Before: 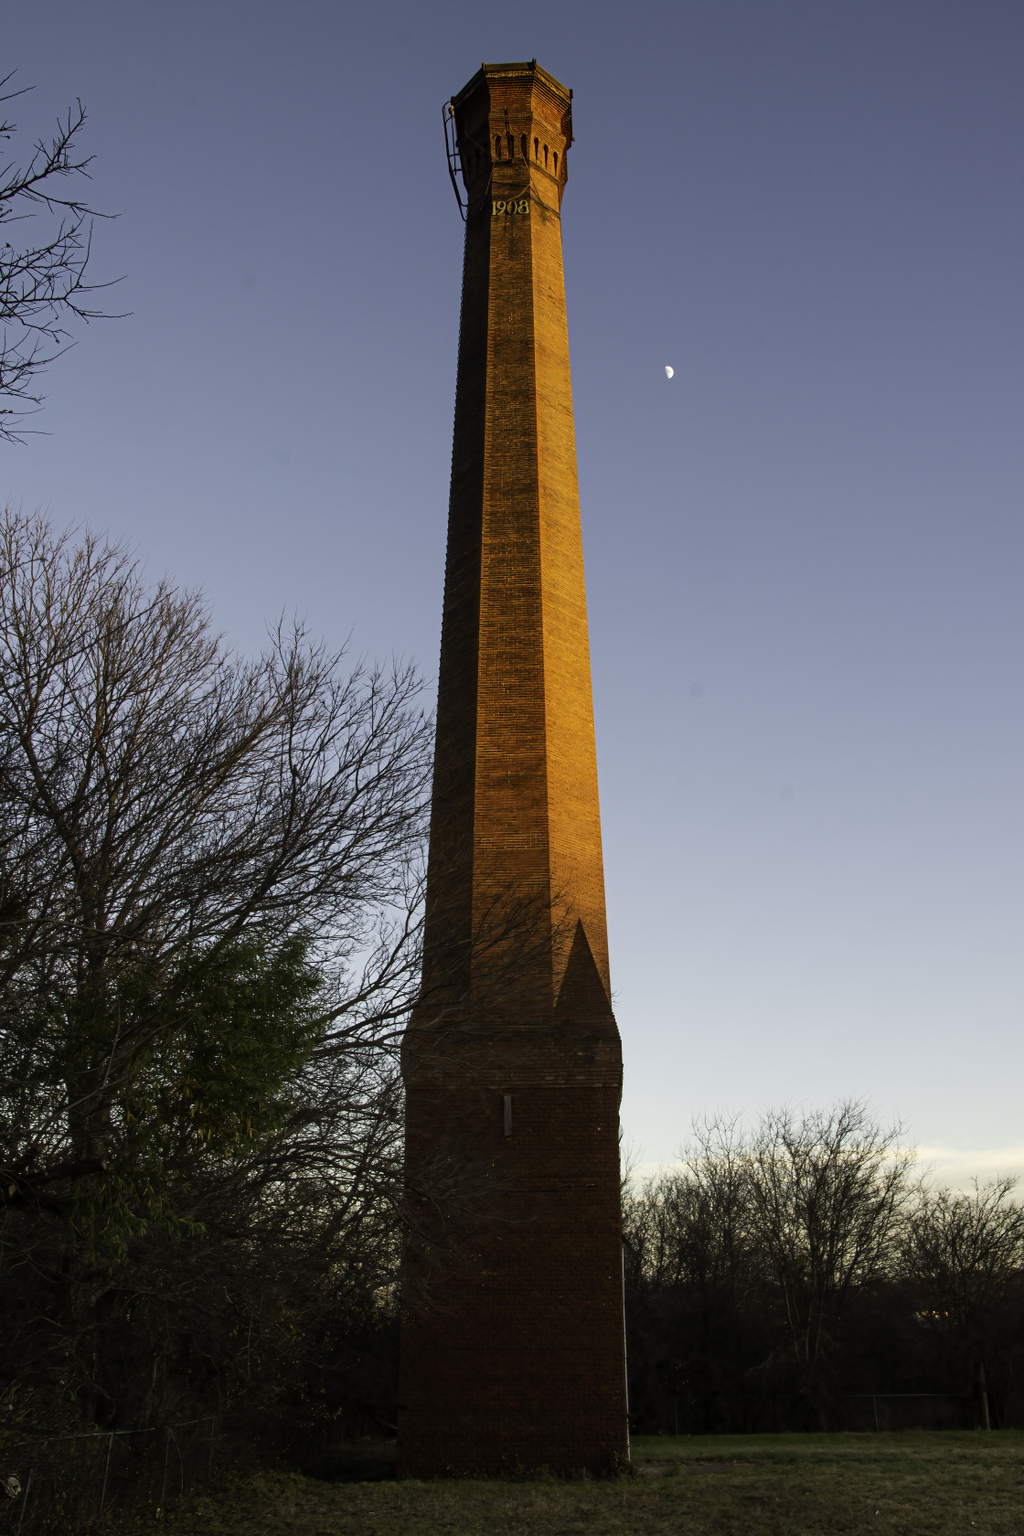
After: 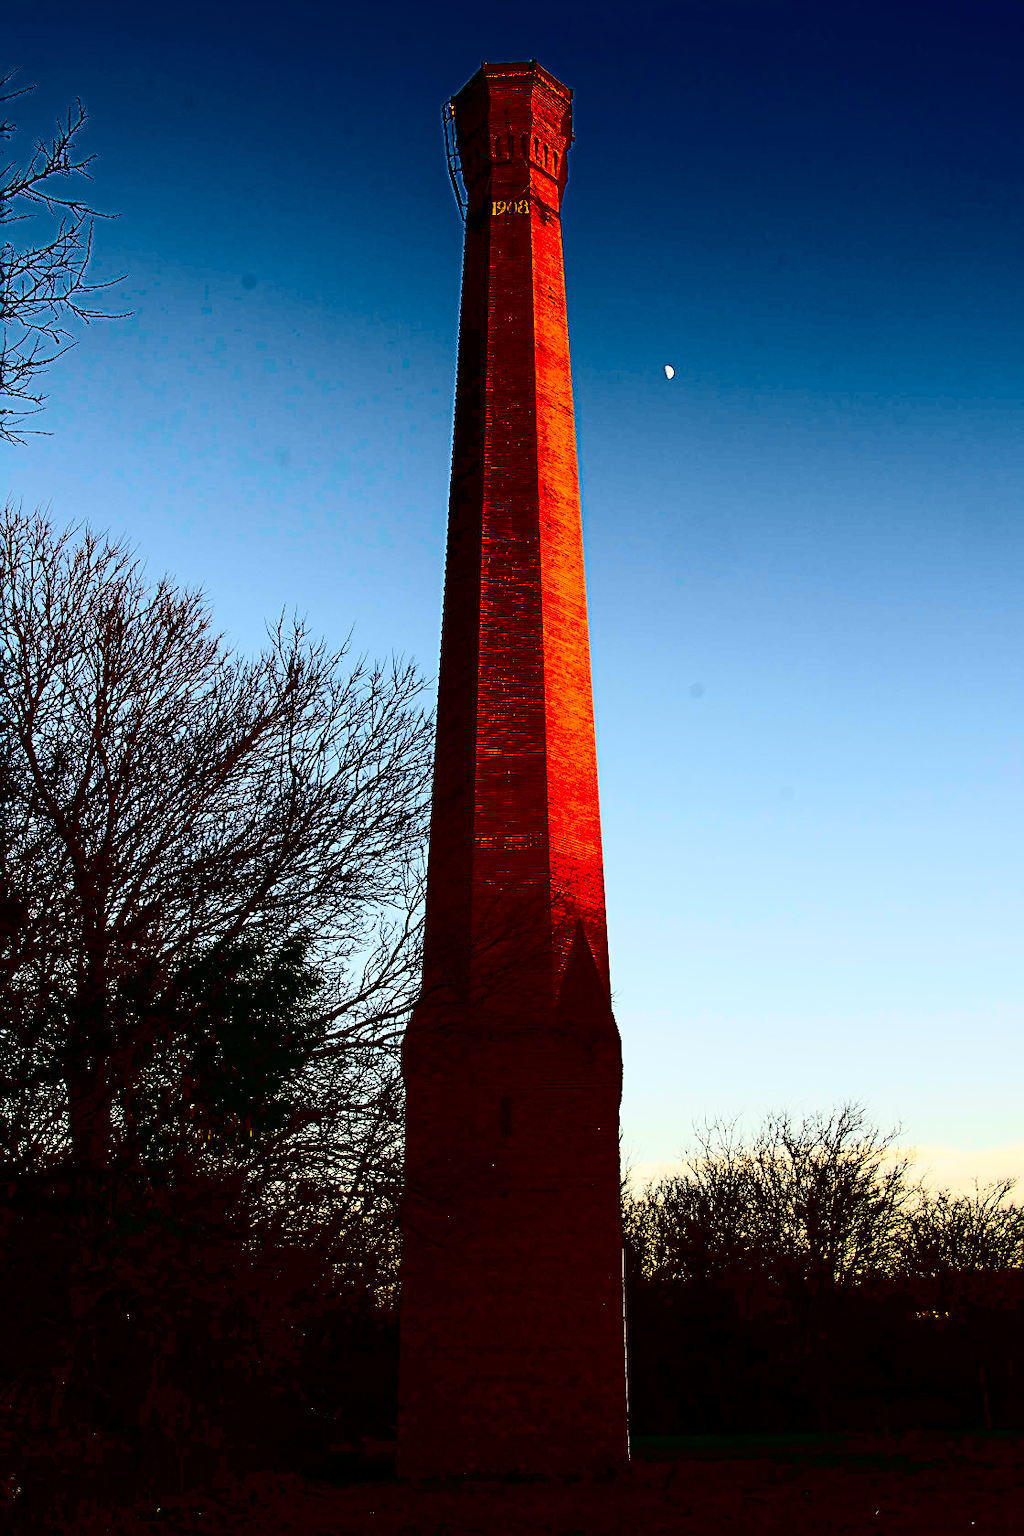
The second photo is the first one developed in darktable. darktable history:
sharpen: on, module defaults
contrast brightness saturation: contrast 0.77, brightness -1, saturation 1
